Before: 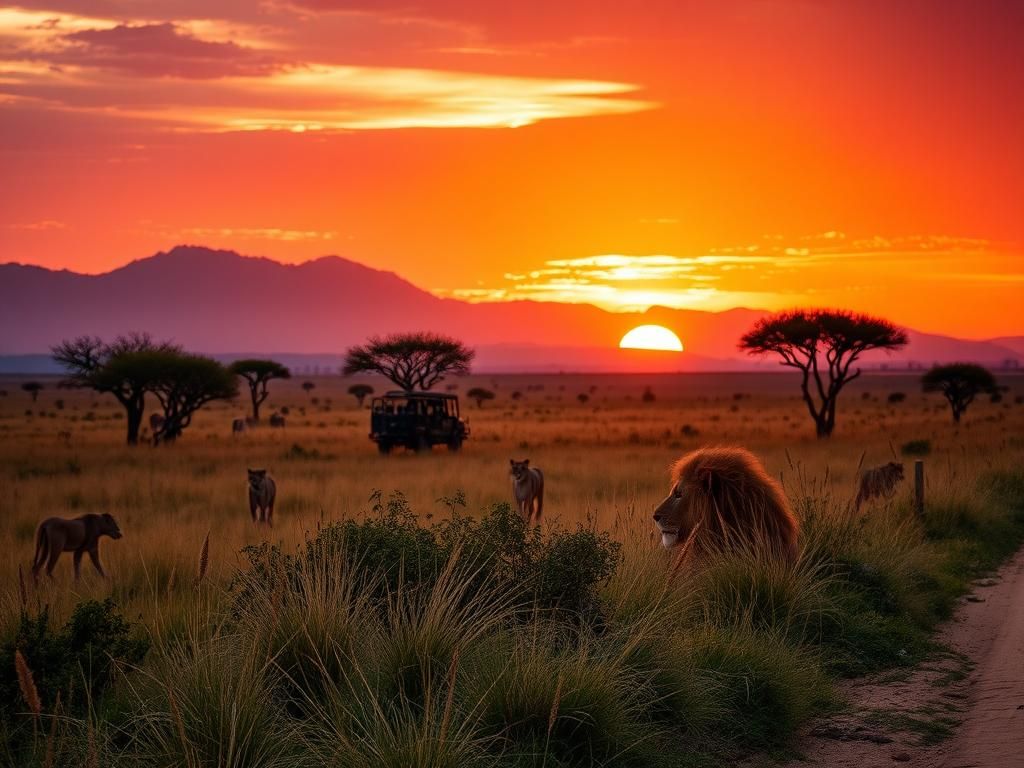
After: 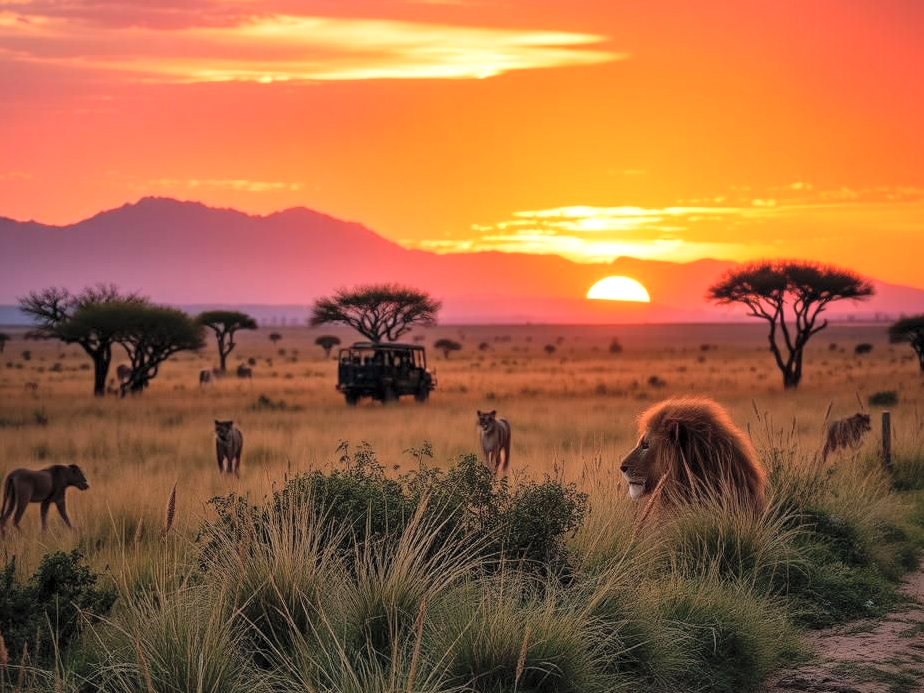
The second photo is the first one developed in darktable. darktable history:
local contrast: mode bilateral grid, contrast 20, coarseness 50, detail 132%, midtone range 0.2
contrast brightness saturation: brightness 0.28
crop: left 3.305%, top 6.436%, right 6.389%, bottom 3.258%
